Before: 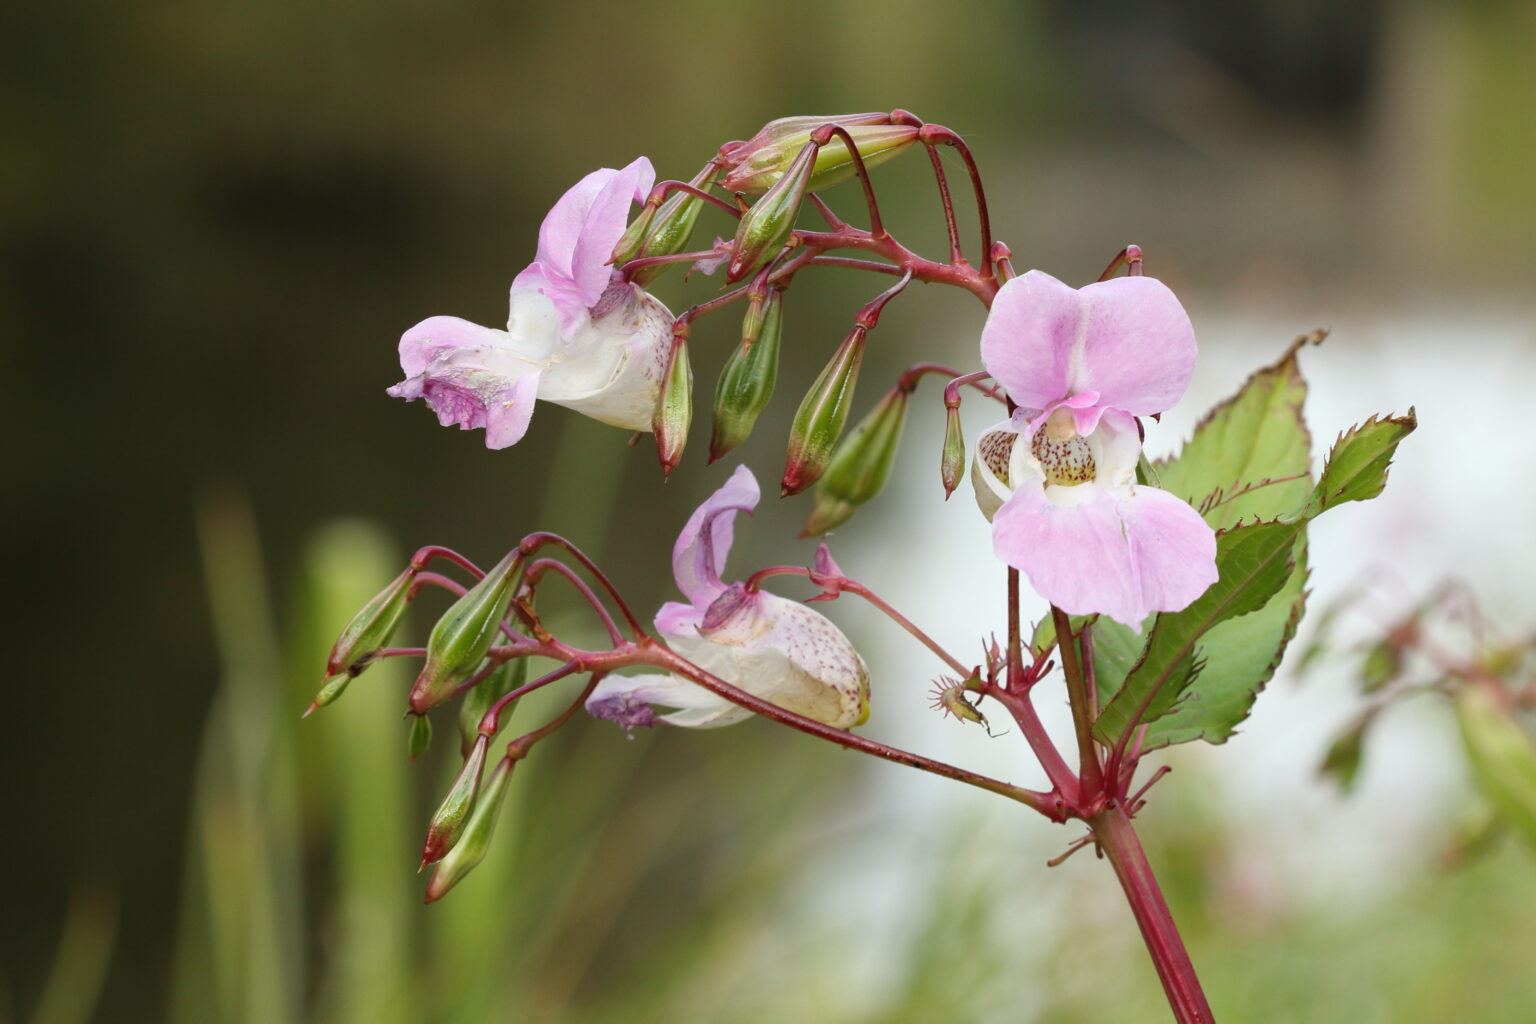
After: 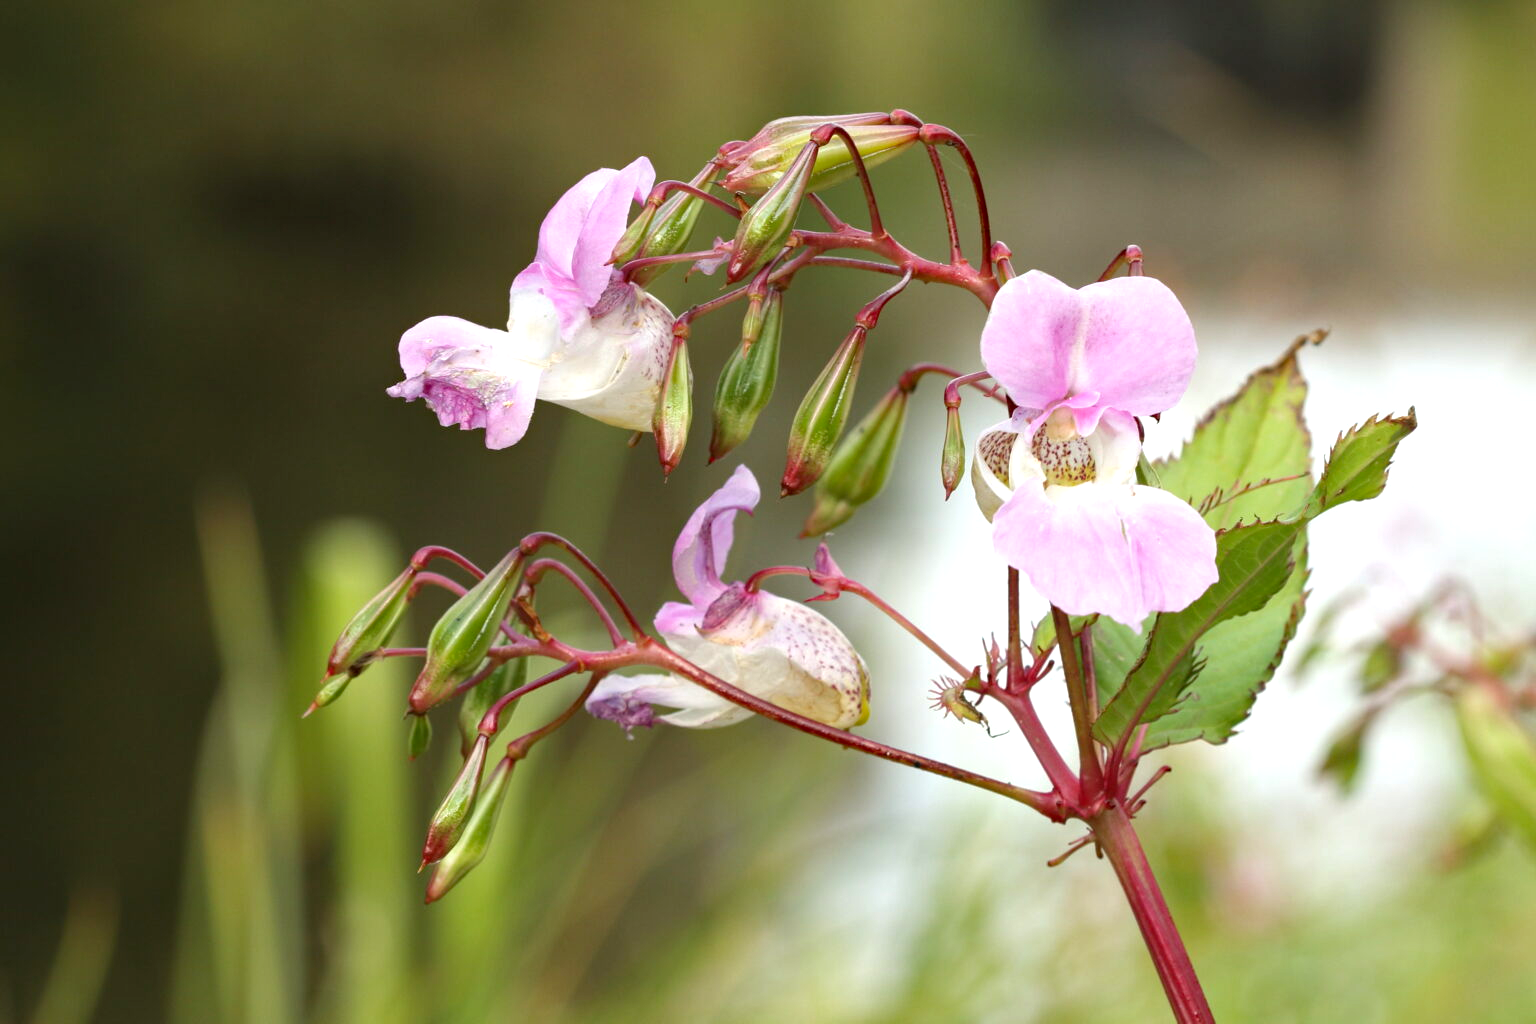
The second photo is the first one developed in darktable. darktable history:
haze removal: compatibility mode true, adaptive false
exposure: exposure 0.493 EV, compensate highlight preservation false
